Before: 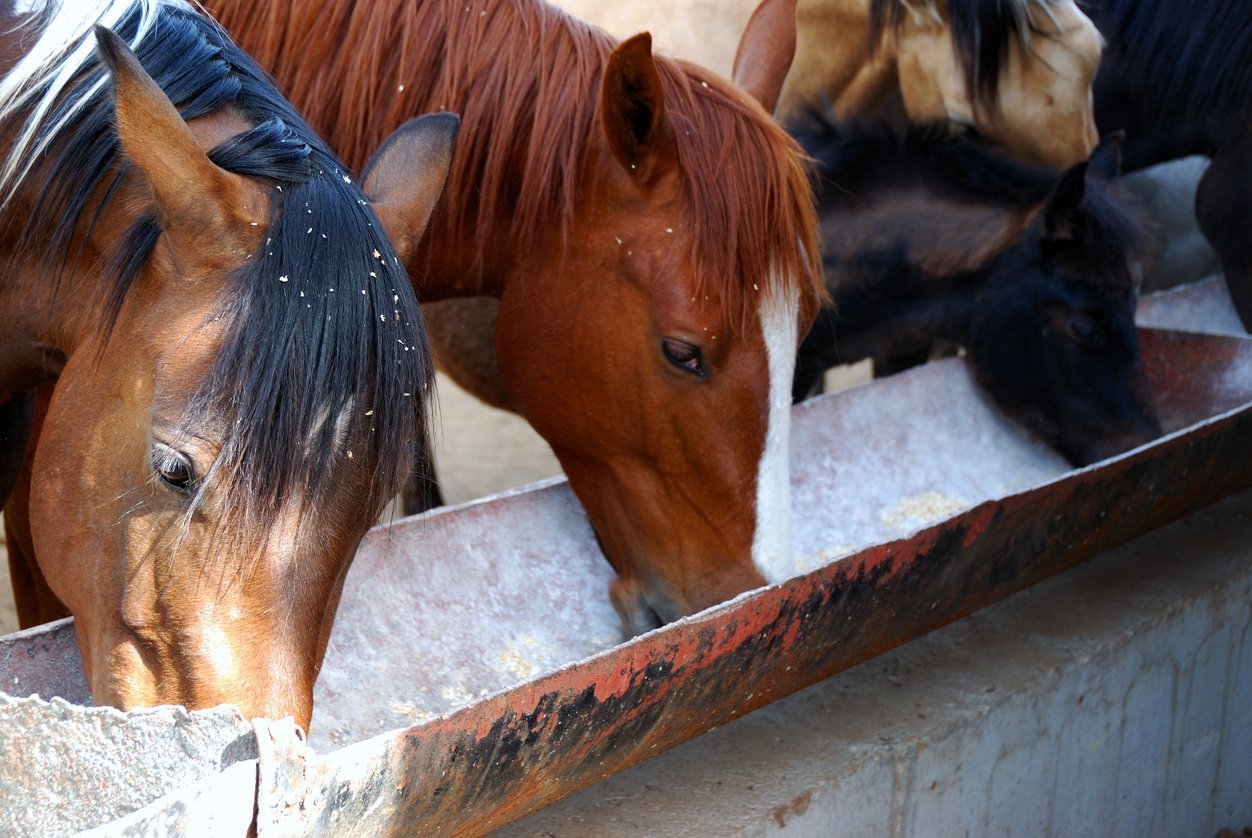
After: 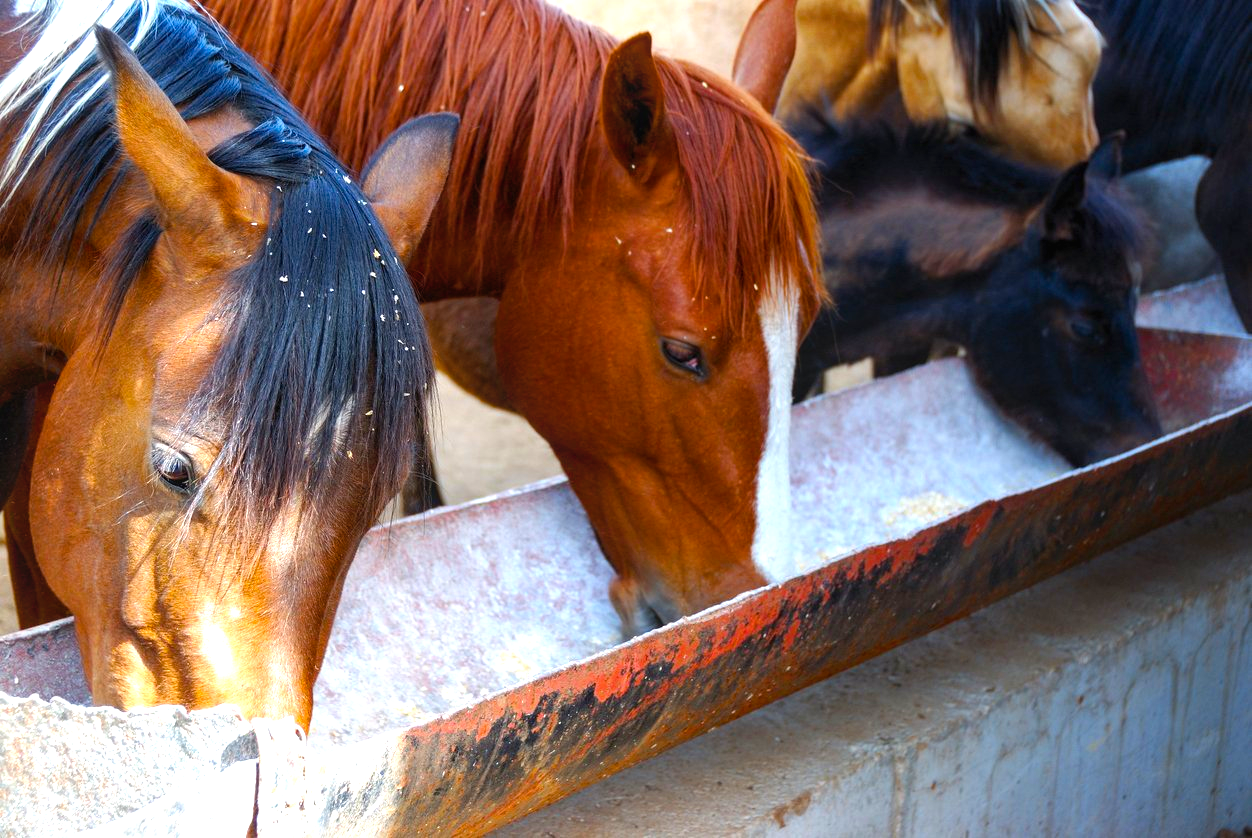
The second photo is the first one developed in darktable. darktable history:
exposure: exposure 0.602 EV, compensate highlight preservation false
local contrast: detail 110%
color correction: highlights a* -0.254, highlights b* -0.069
color balance rgb: linear chroma grading › global chroma 8.898%, perceptual saturation grading › global saturation 30.154%
